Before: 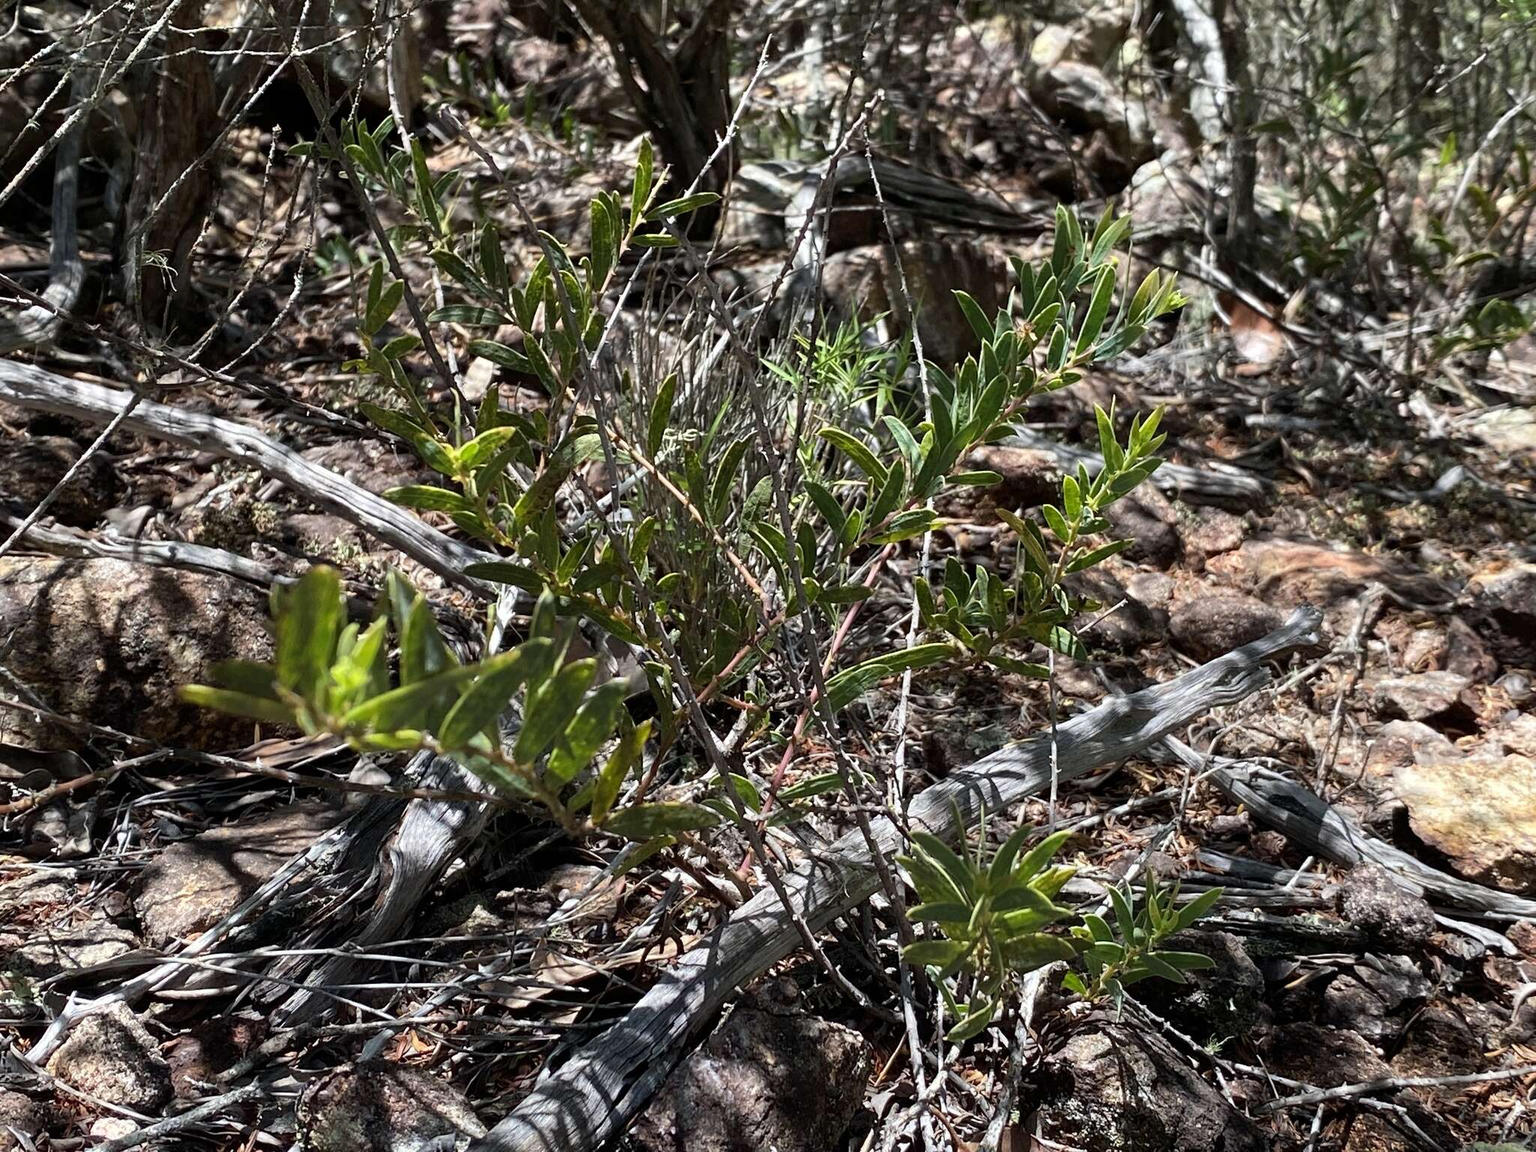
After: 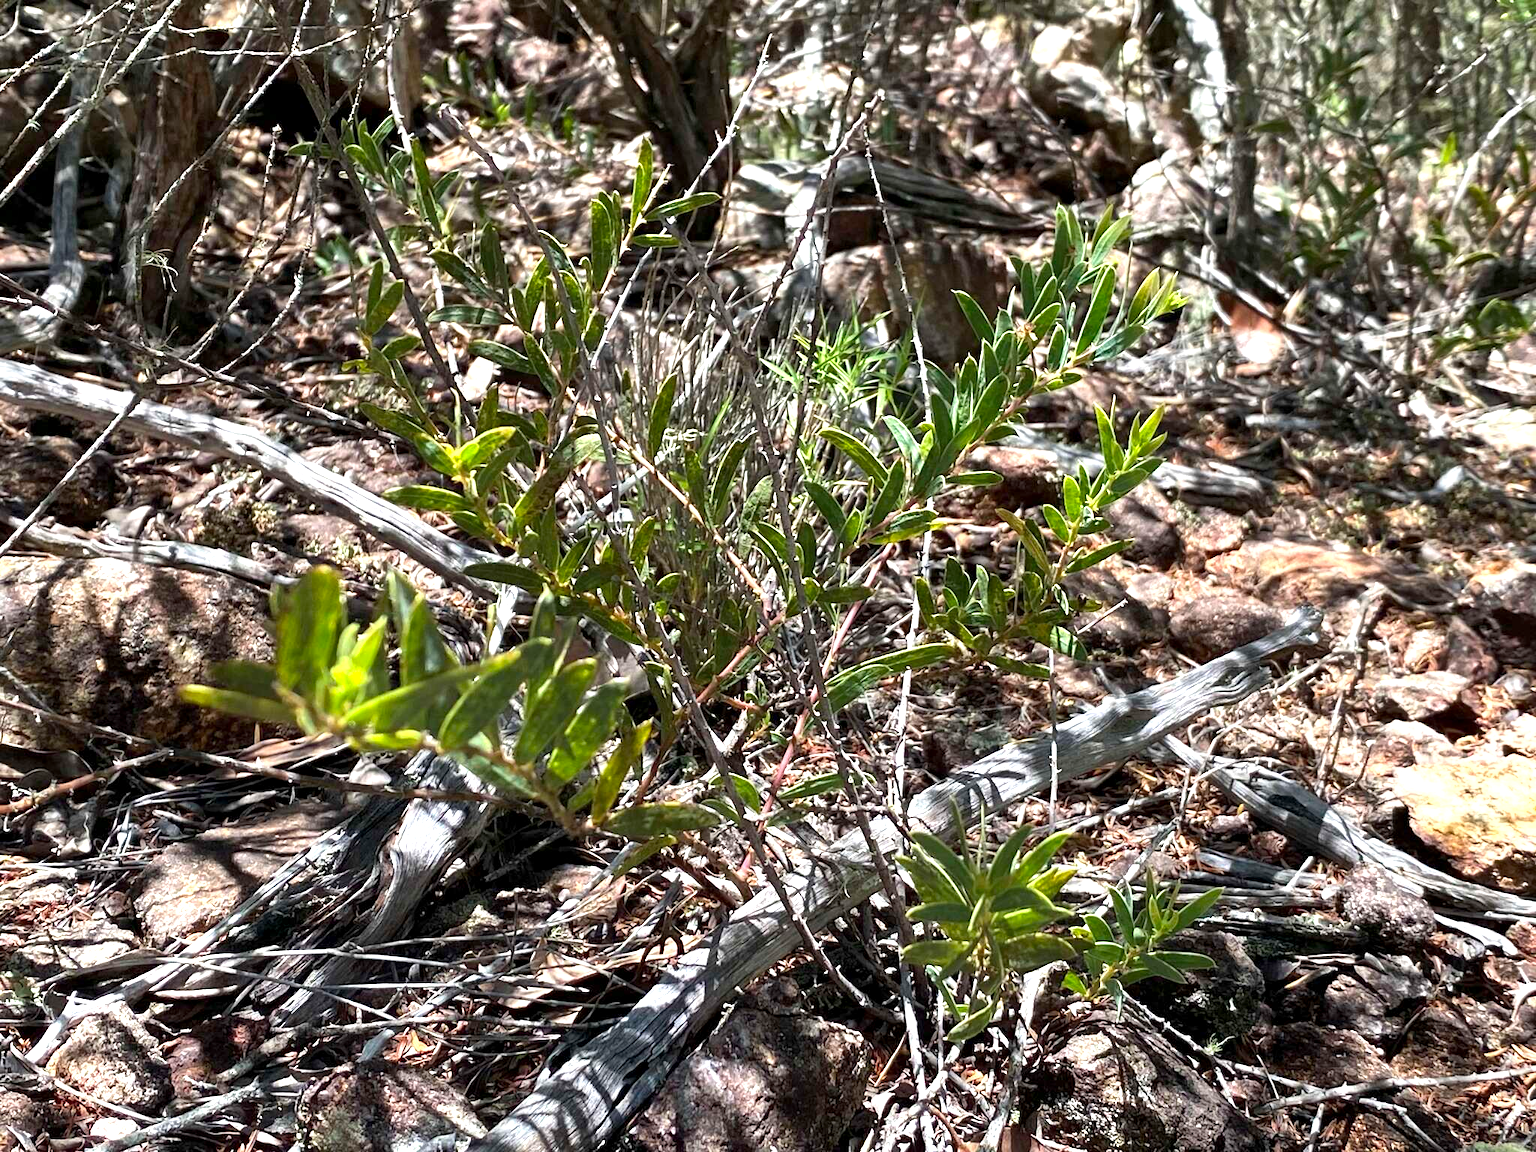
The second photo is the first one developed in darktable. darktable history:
exposure: black level correction 0.001, exposure 0.955 EV, compensate highlight preservation false
shadows and highlights: white point adjustment -3.47, highlights -63.39, soften with gaussian
